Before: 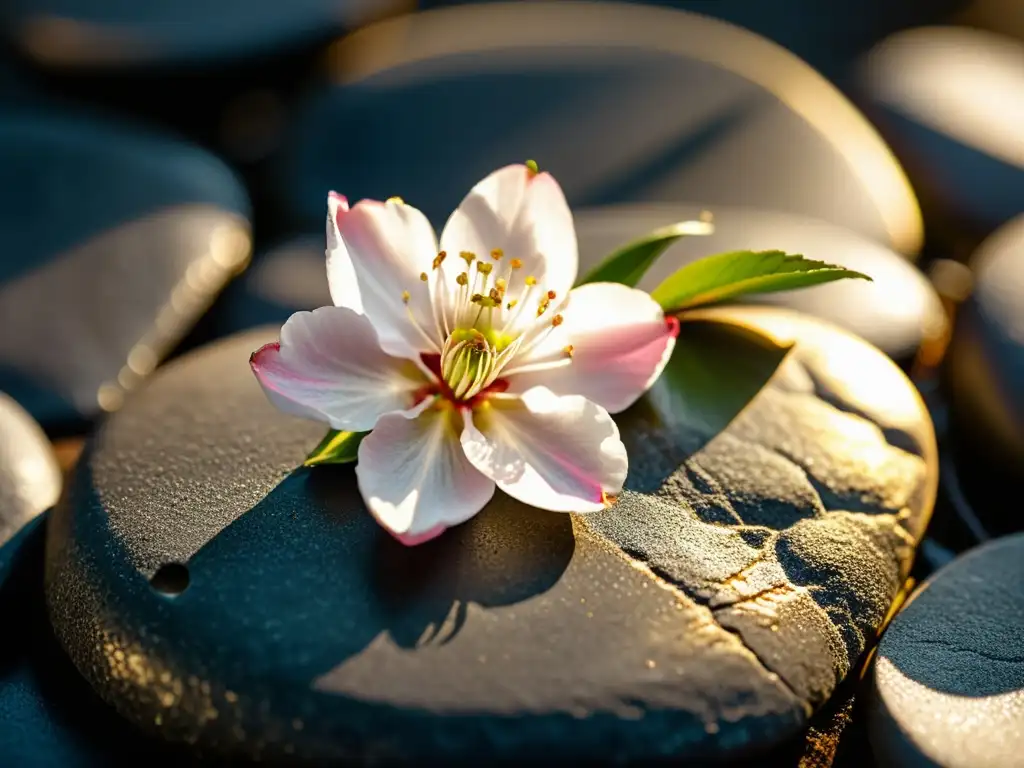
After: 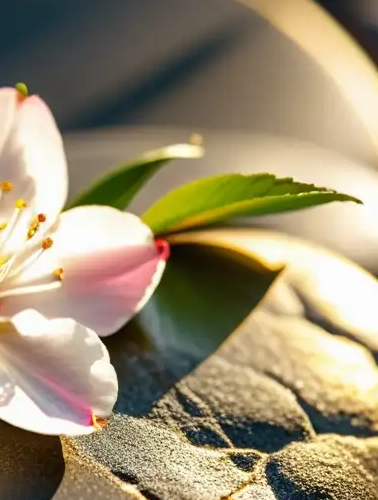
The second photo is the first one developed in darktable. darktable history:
crop and rotate: left 49.895%, top 10.111%, right 13.165%, bottom 24.749%
